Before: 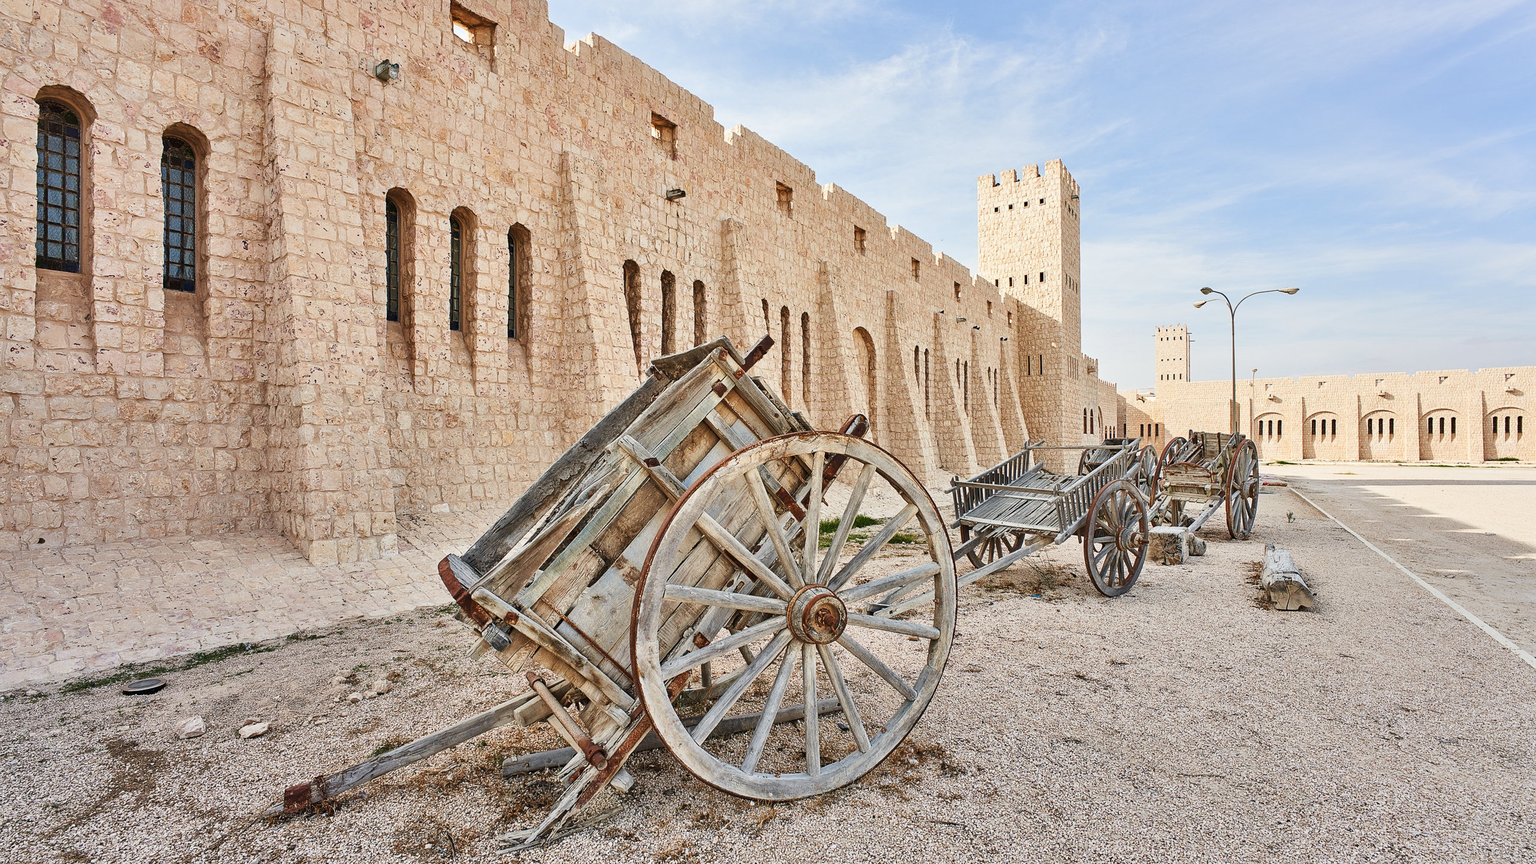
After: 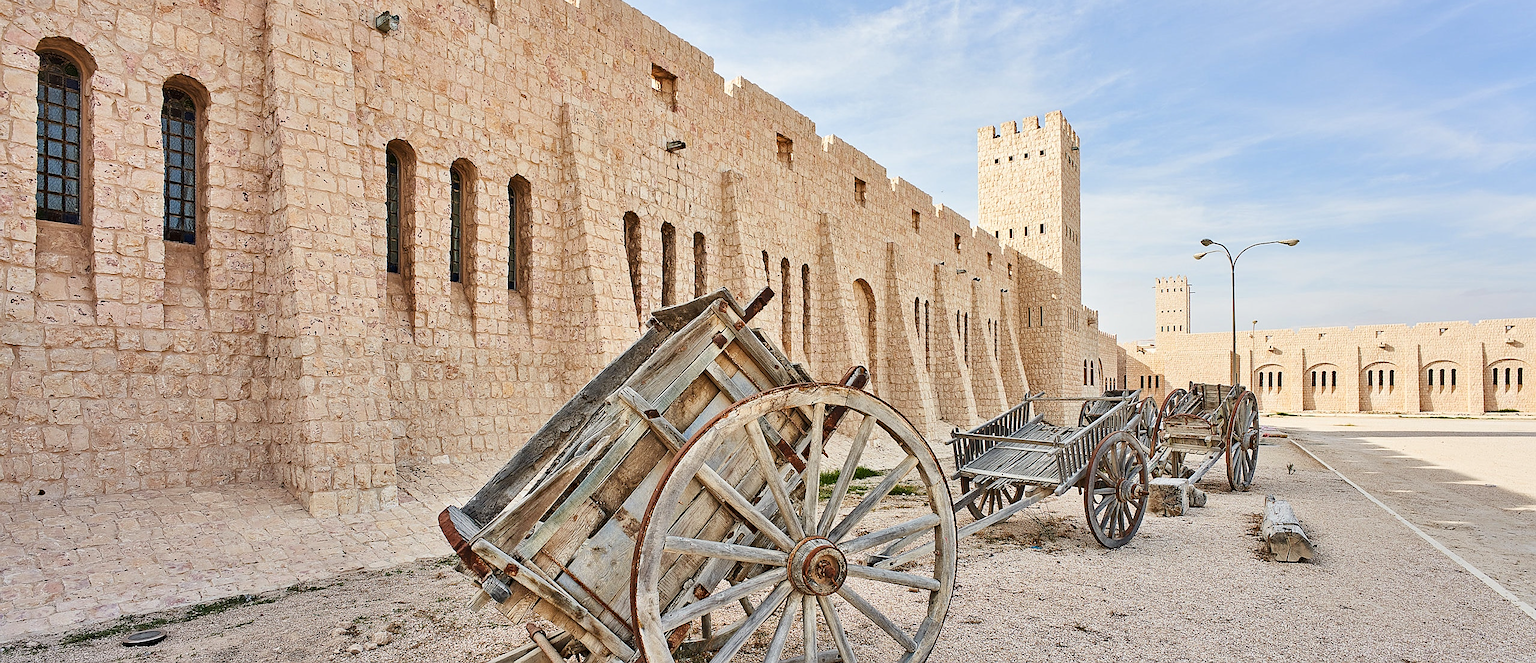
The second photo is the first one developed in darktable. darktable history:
sharpen: radius 1.02
haze removal: compatibility mode true, adaptive false
crop: top 5.627%, bottom 17.617%
